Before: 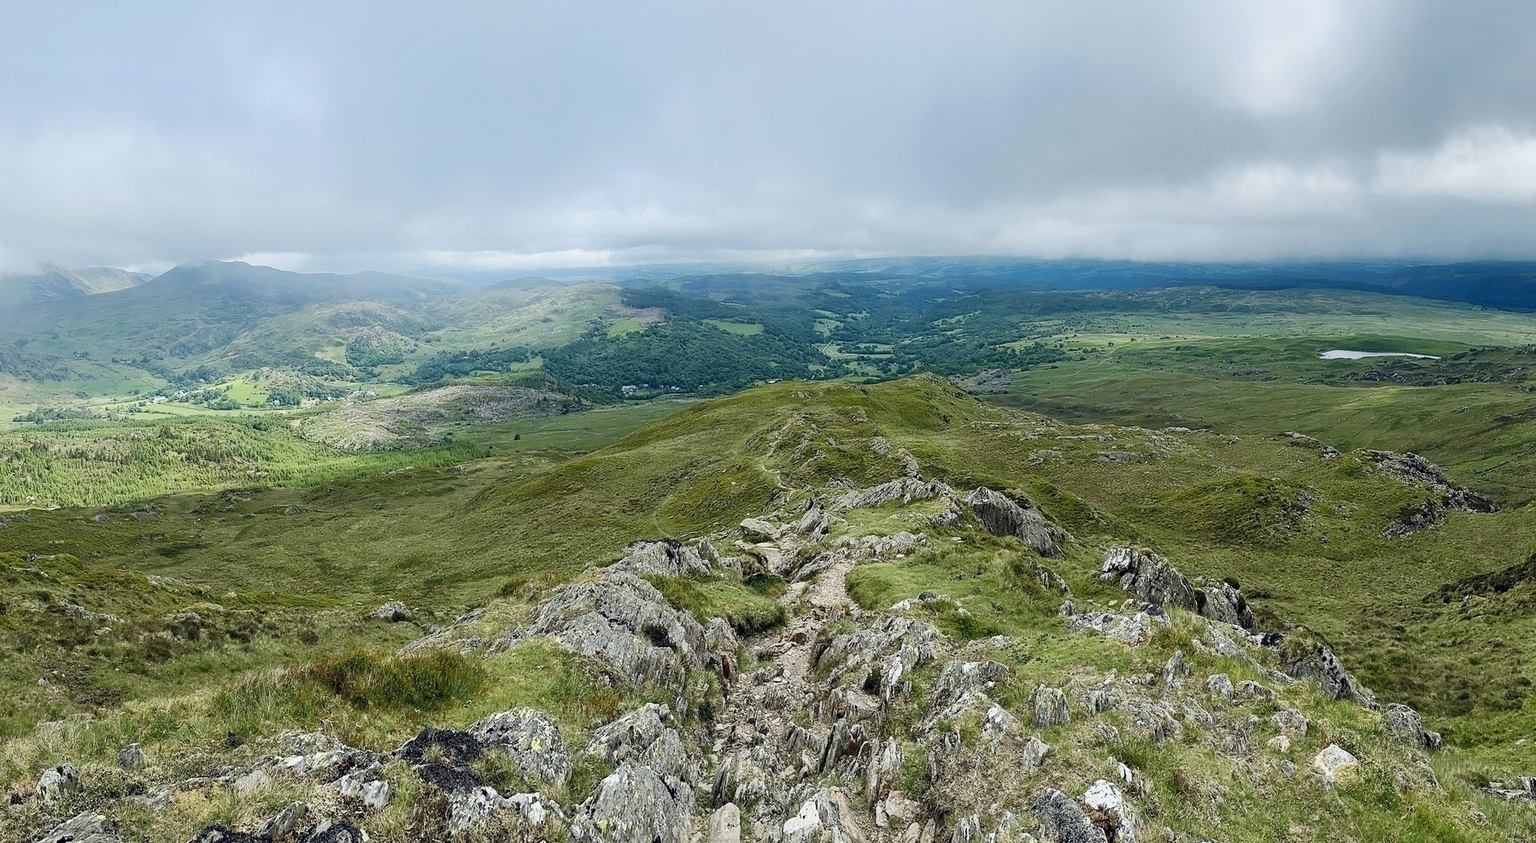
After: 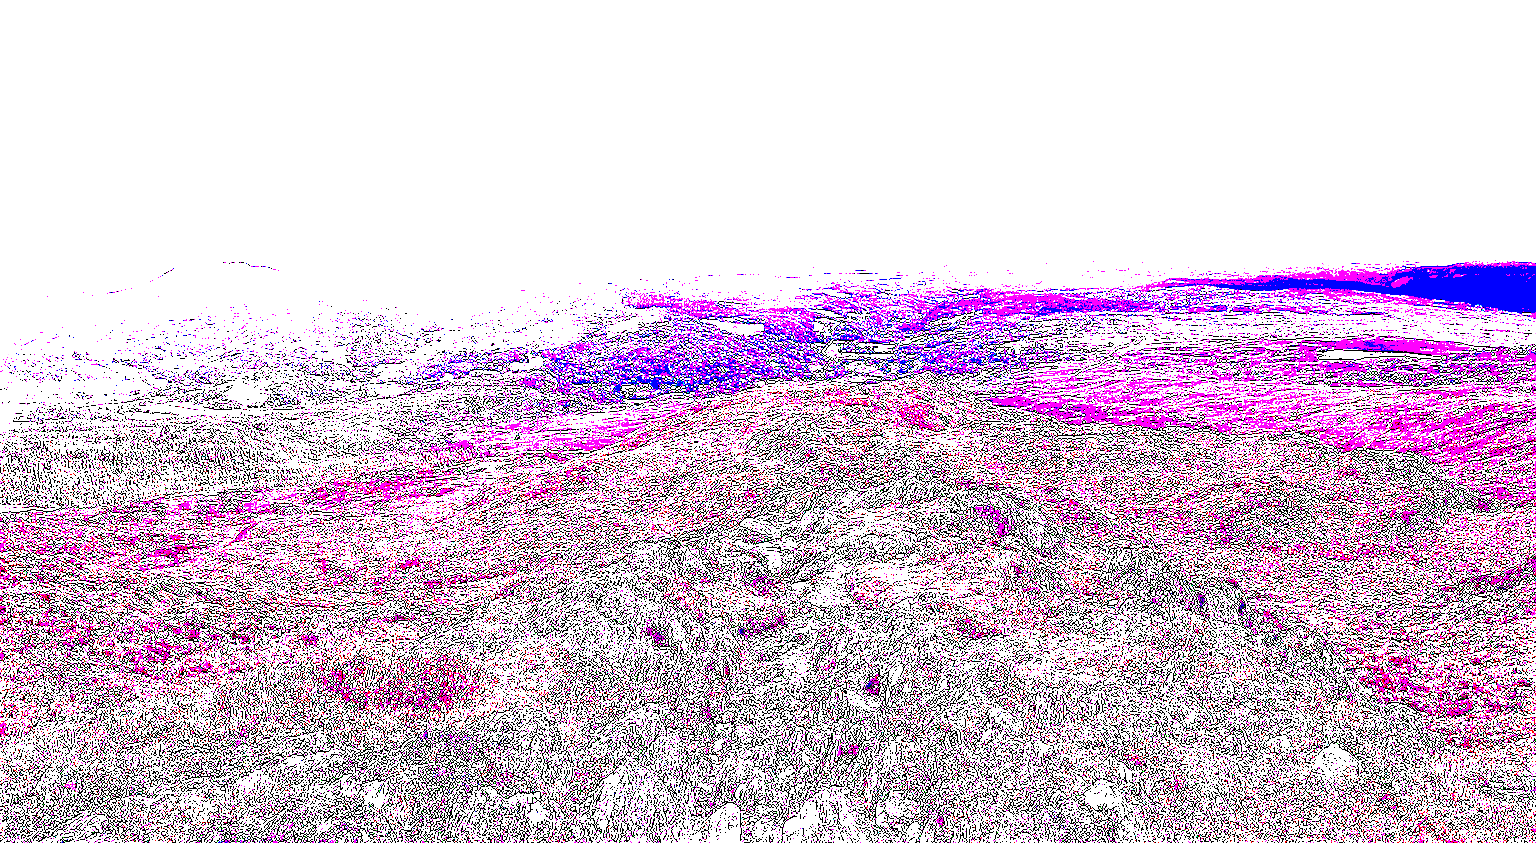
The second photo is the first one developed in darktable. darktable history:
levels: levels [0, 0.394, 0.787]
white balance: red 8, blue 8
sharpen: on, module defaults
contrast brightness saturation: brightness -1, saturation 1
